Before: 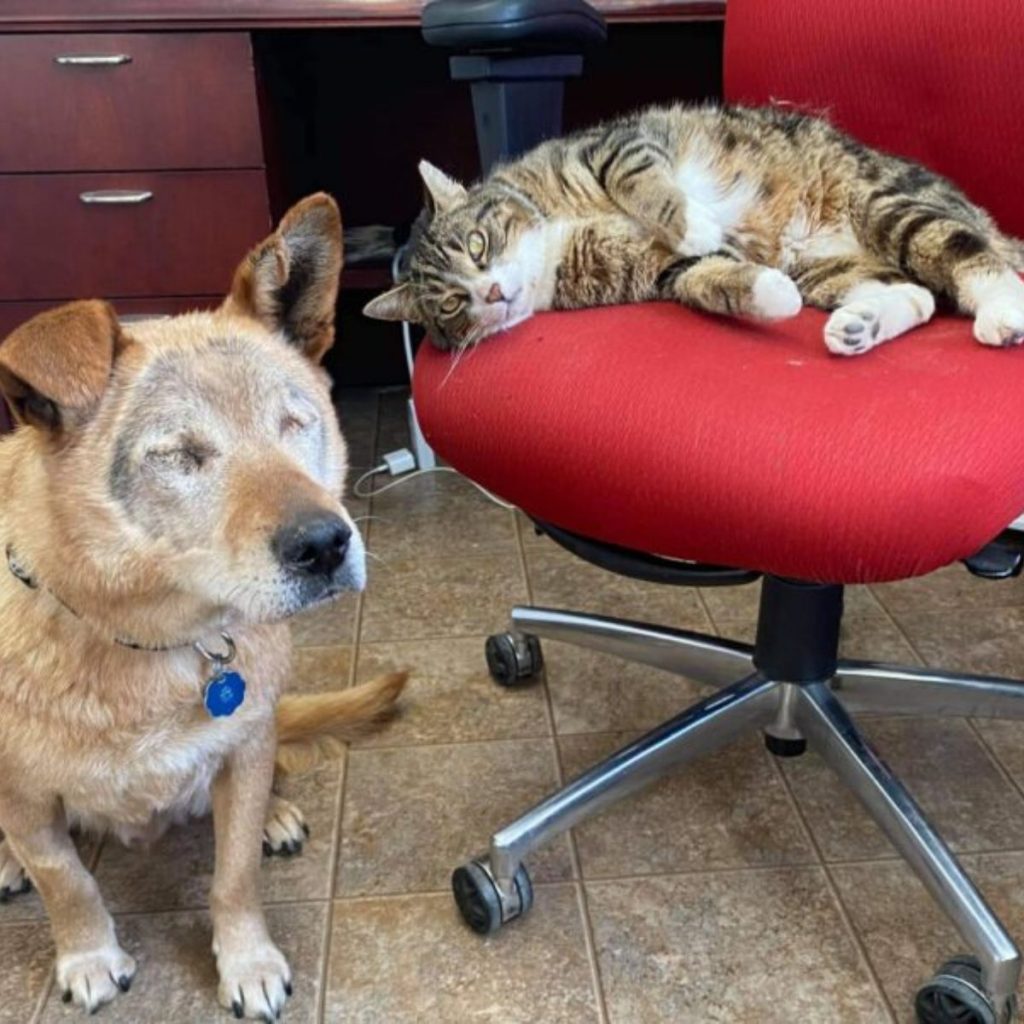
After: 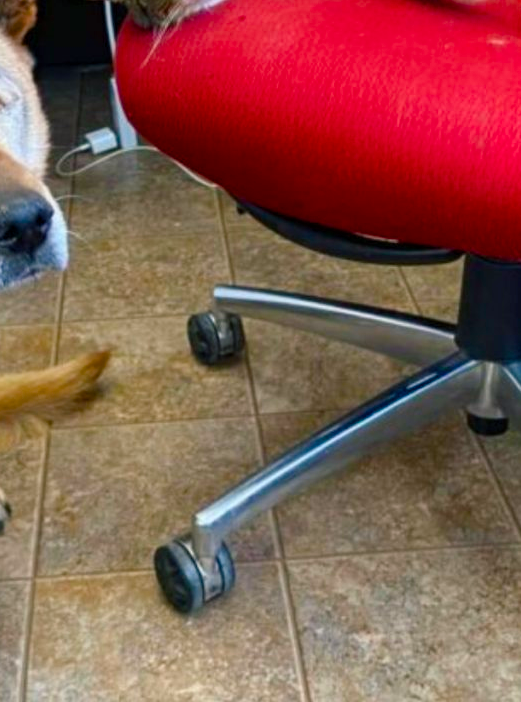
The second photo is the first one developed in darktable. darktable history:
crop and rotate: left 29.184%, top 31.442%, right 19.844%
color balance rgb: shadows lift › chroma 2.026%, shadows lift › hue 215.55°, perceptual saturation grading › global saturation 35.157%, perceptual saturation grading › highlights -24.885%, perceptual saturation grading › shadows 25.067%, global vibrance 20%
